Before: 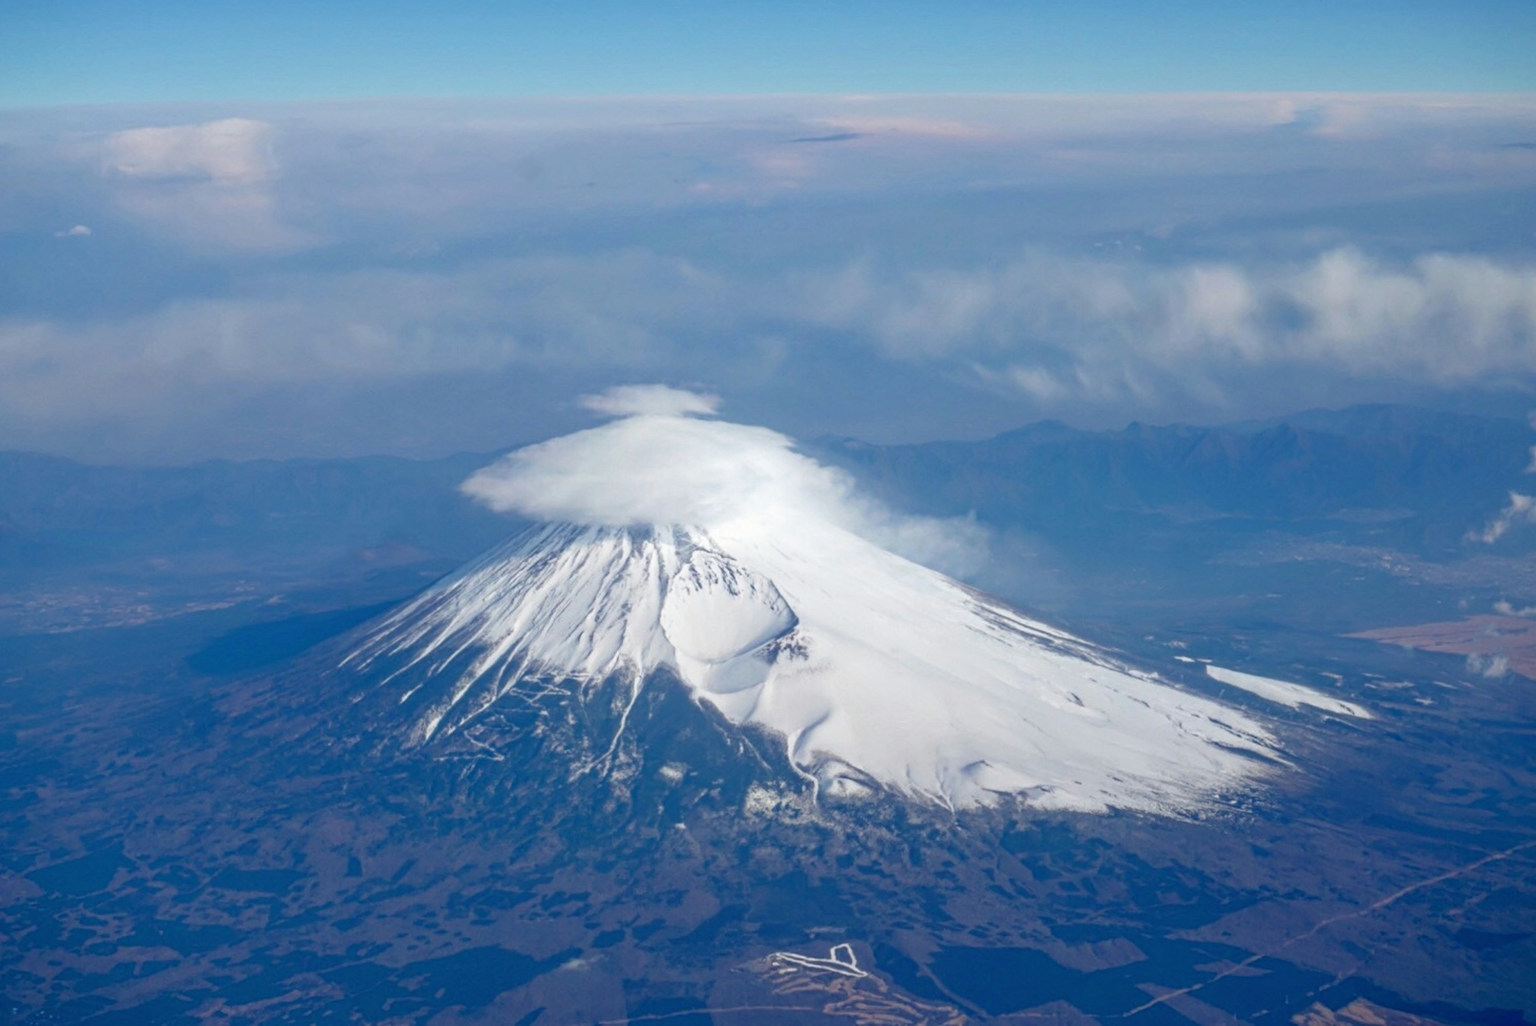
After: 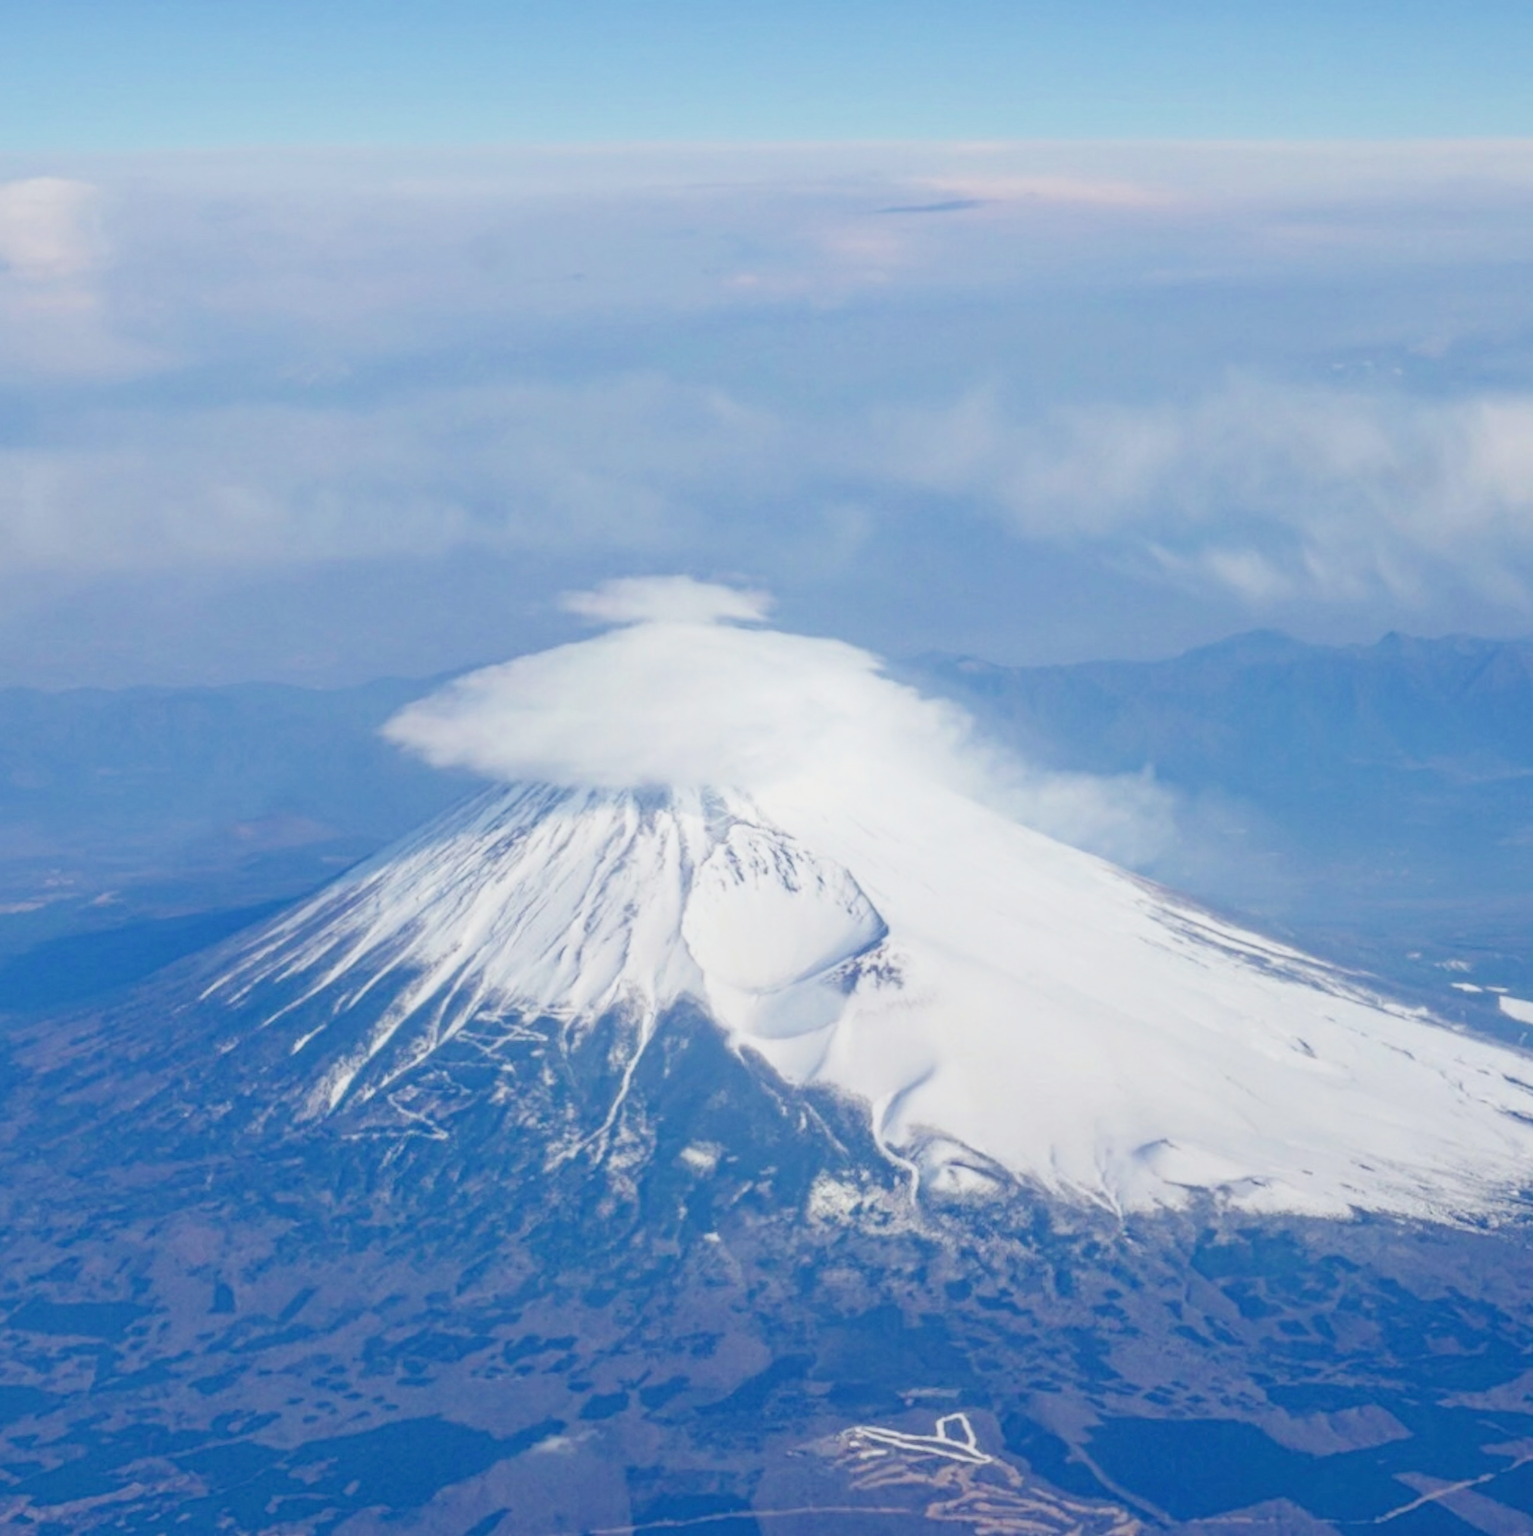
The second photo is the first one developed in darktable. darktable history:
exposure: black level correction -0.001, exposure 0.907 EV, compensate highlight preservation false
filmic rgb: black relative exposure -7.65 EV, white relative exposure 4.56 EV, threshold 5.94 EV, hardness 3.61, contrast 0.988, enable highlight reconstruction true
crop and rotate: left 13.365%, right 19.978%
